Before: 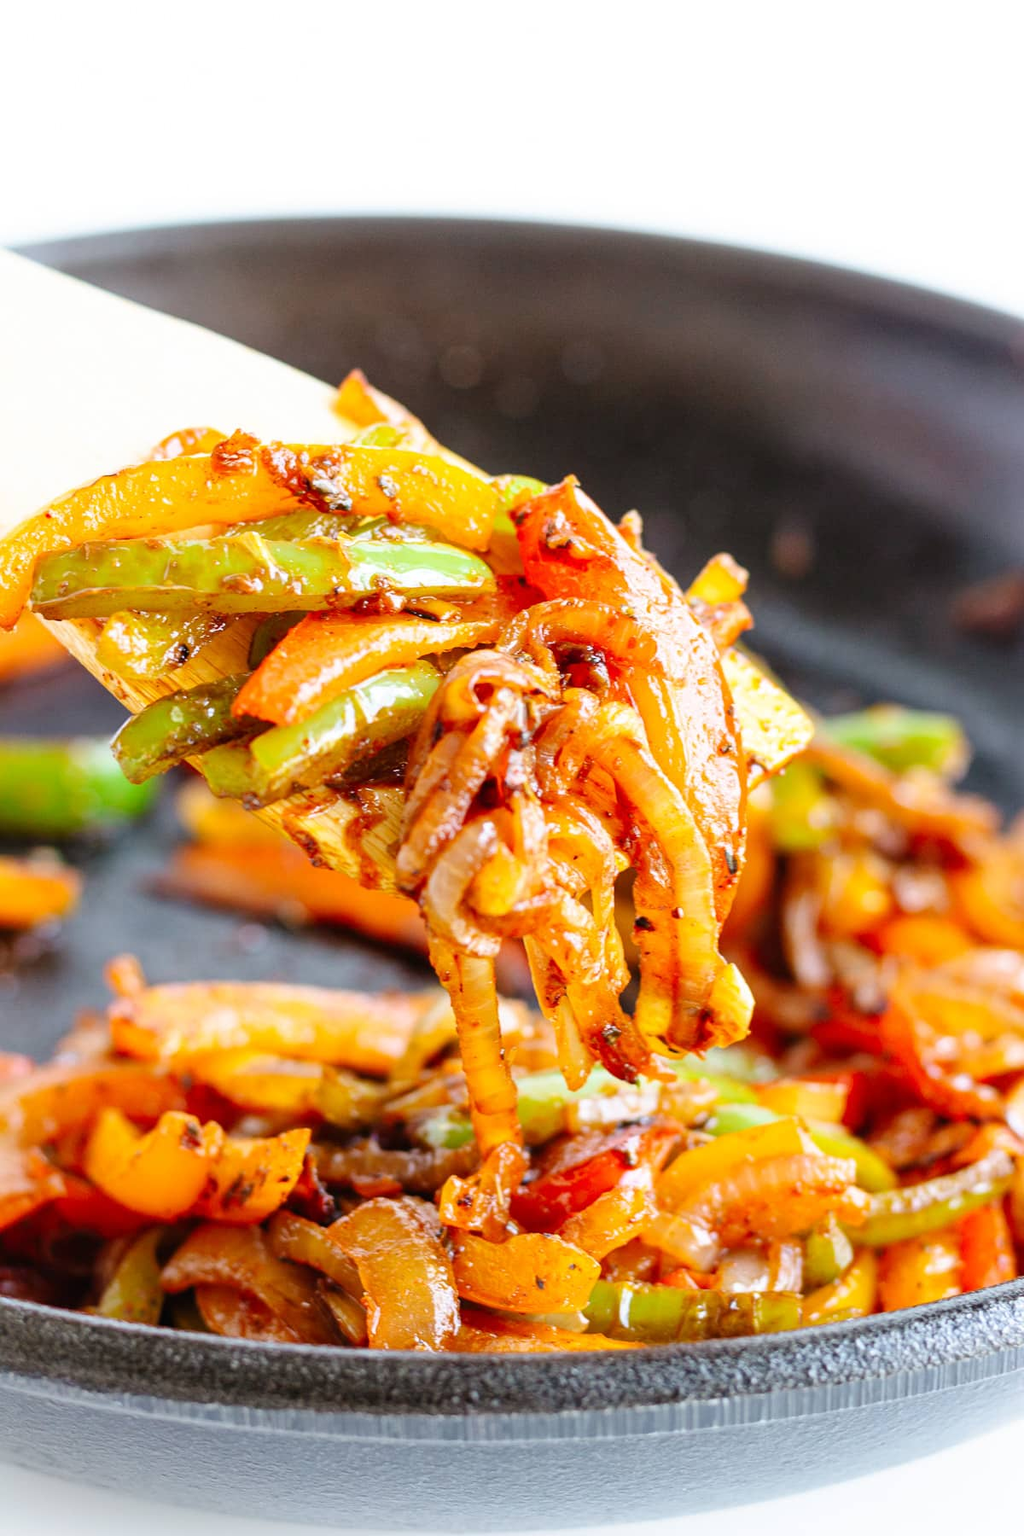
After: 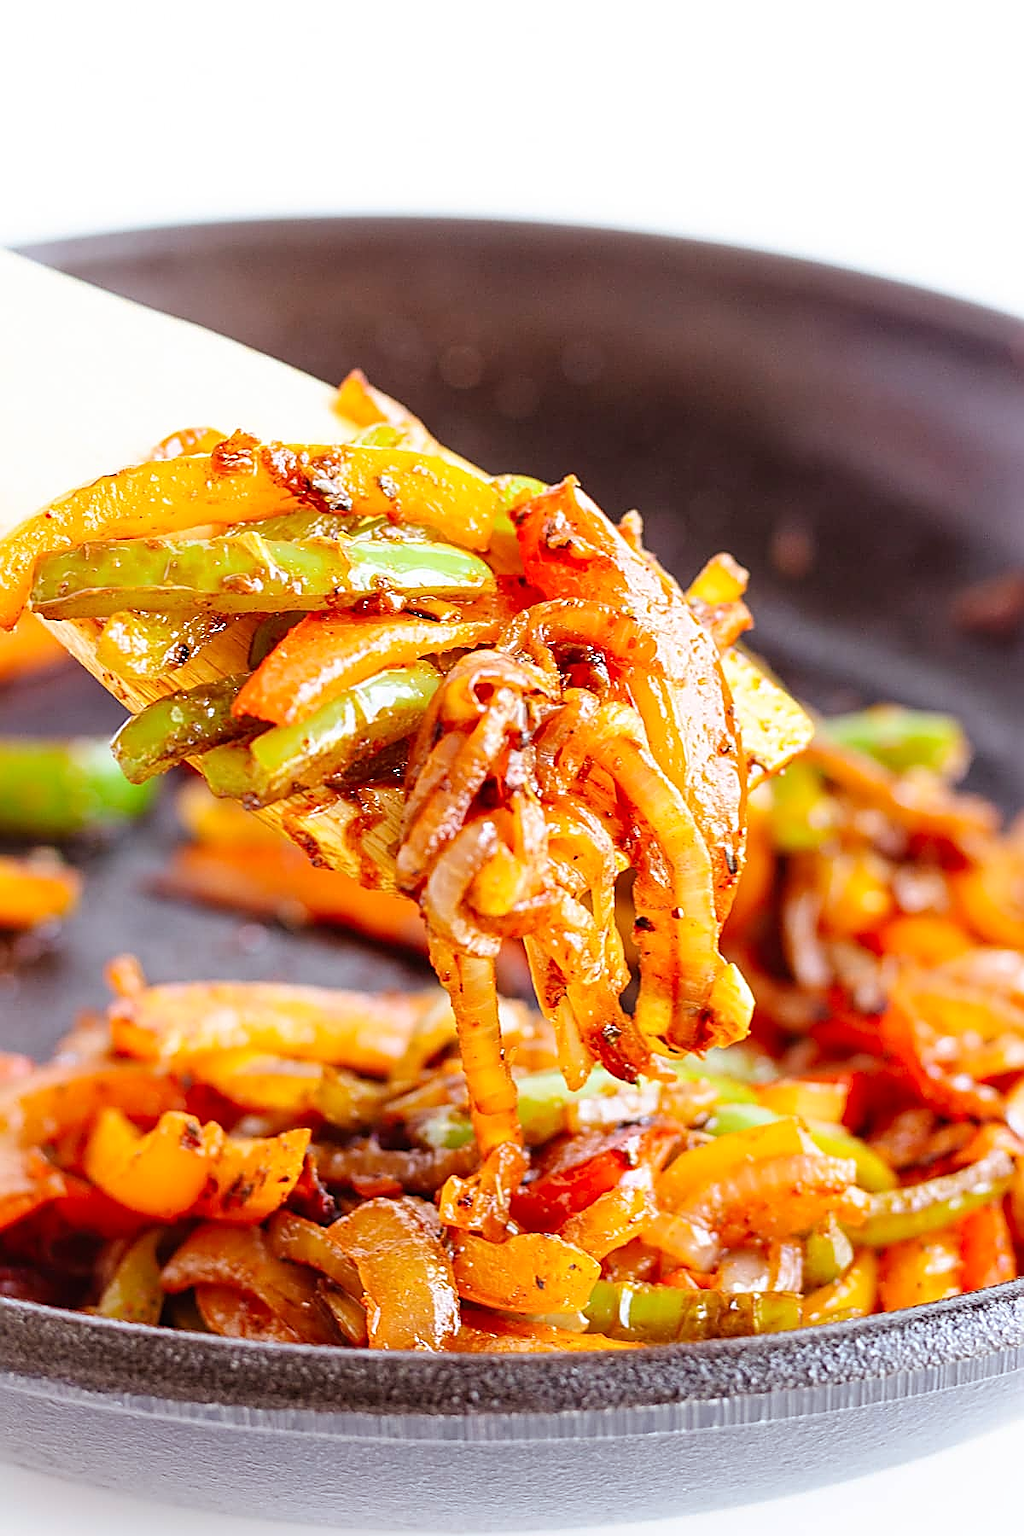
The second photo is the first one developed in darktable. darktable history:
rgb levels: mode RGB, independent channels, levels [[0, 0.474, 1], [0, 0.5, 1], [0, 0.5, 1]]
sharpen: radius 1.685, amount 1.294
